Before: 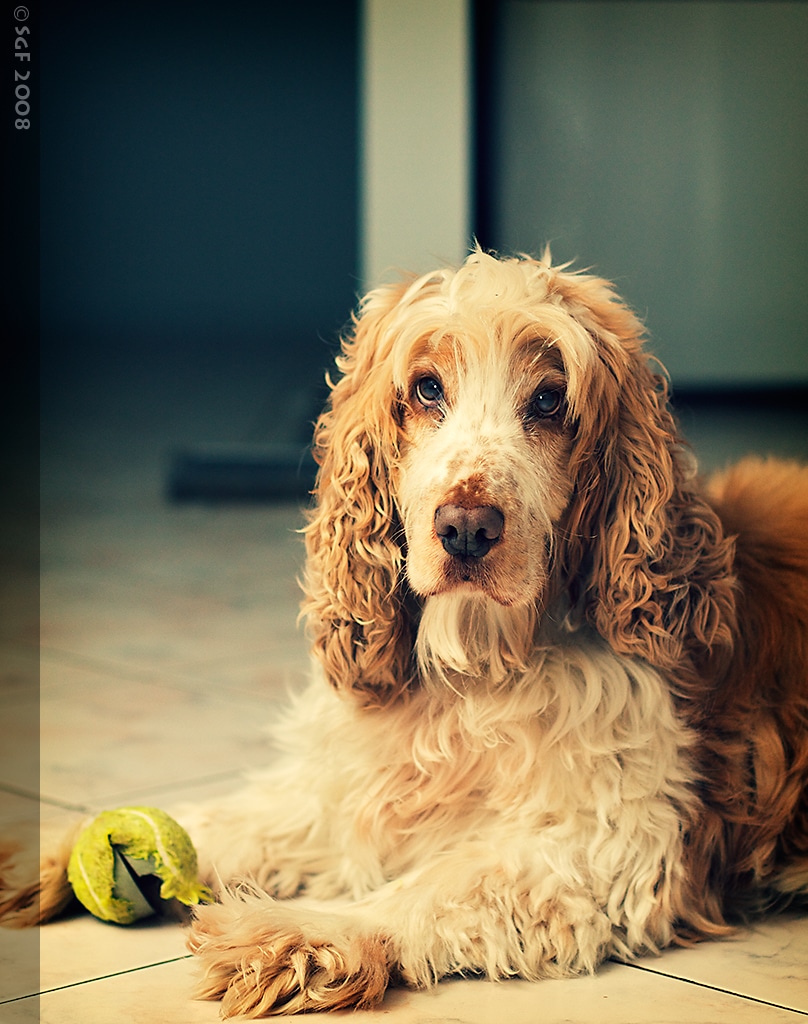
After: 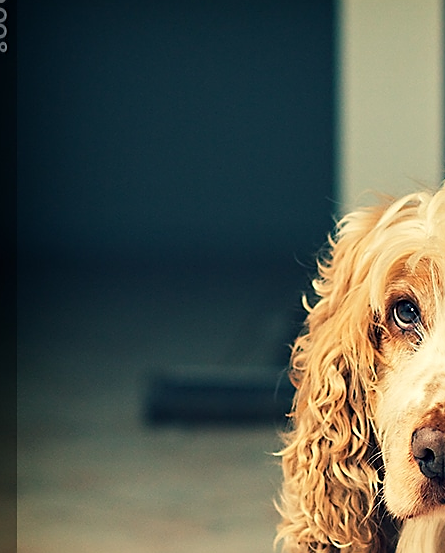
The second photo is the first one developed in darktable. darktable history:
contrast equalizer: octaves 7, y [[0.5, 0.5, 0.478, 0.5, 0.5, 0.5], [0.5 ×6], [0.5 ×6], [0 ×6], [0 ×6]], mix -0.987
sharpen: on, module defaults
crop and rotate: left 3.053%, top 7.591%, right 41.758%, bottom 38.323%
